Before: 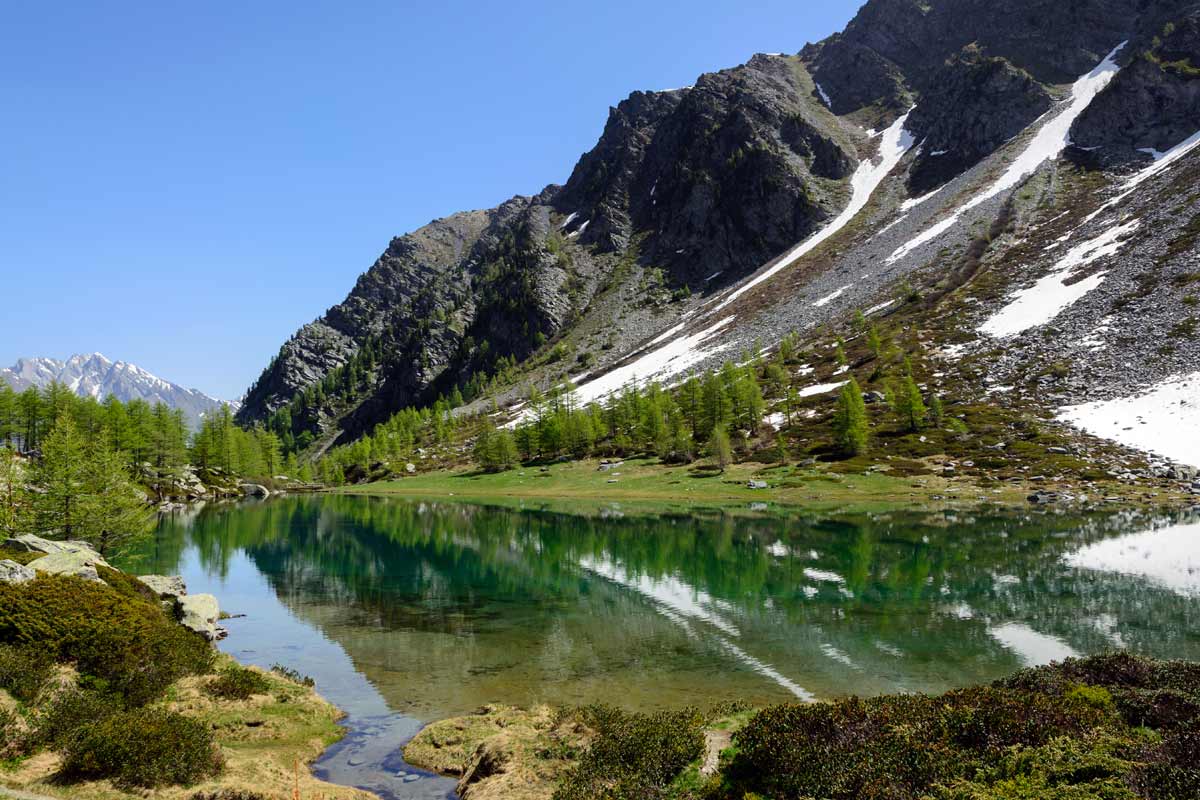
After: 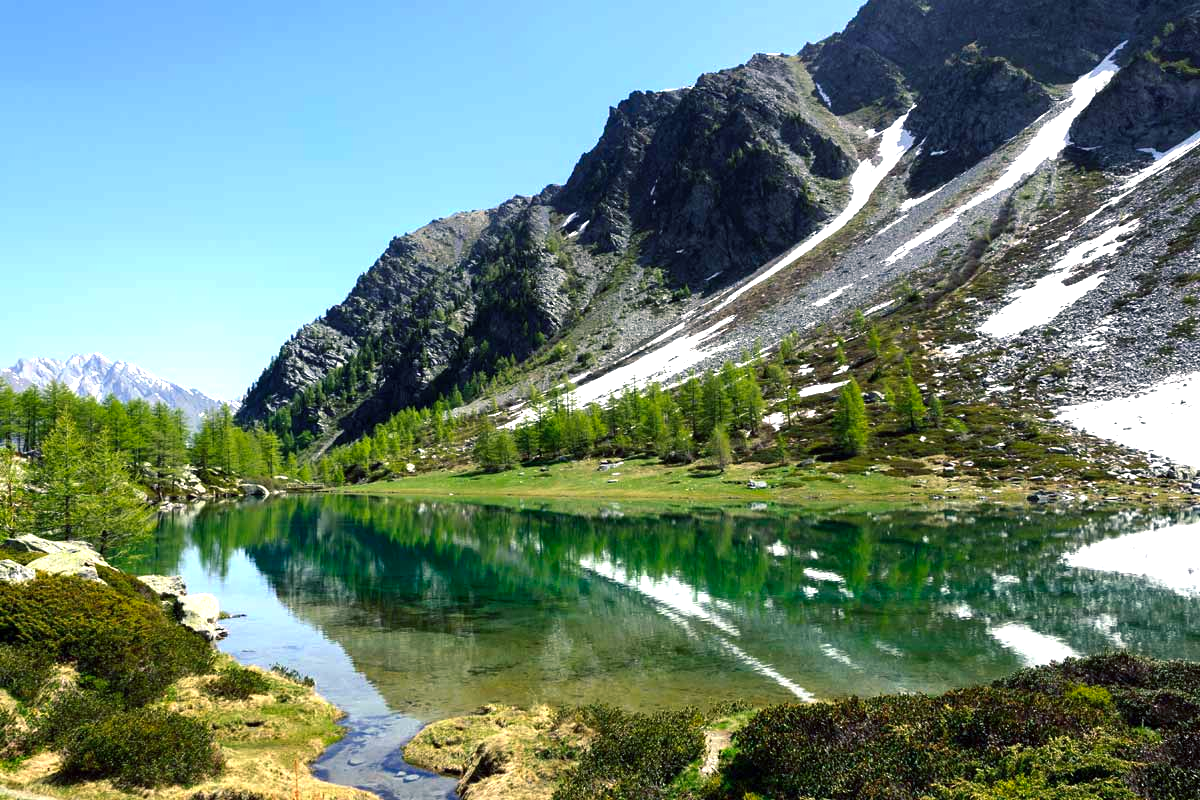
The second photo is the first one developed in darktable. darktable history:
color balance rgb: shadows lift › chroma 5.708%, shadows lift › hue 237.78°, perceptual saturation grading › global saturation 0.989%, perceptual brilliance grading › global brilliance 12.293%, perceptual brilliance grading › highlights 15.337%
